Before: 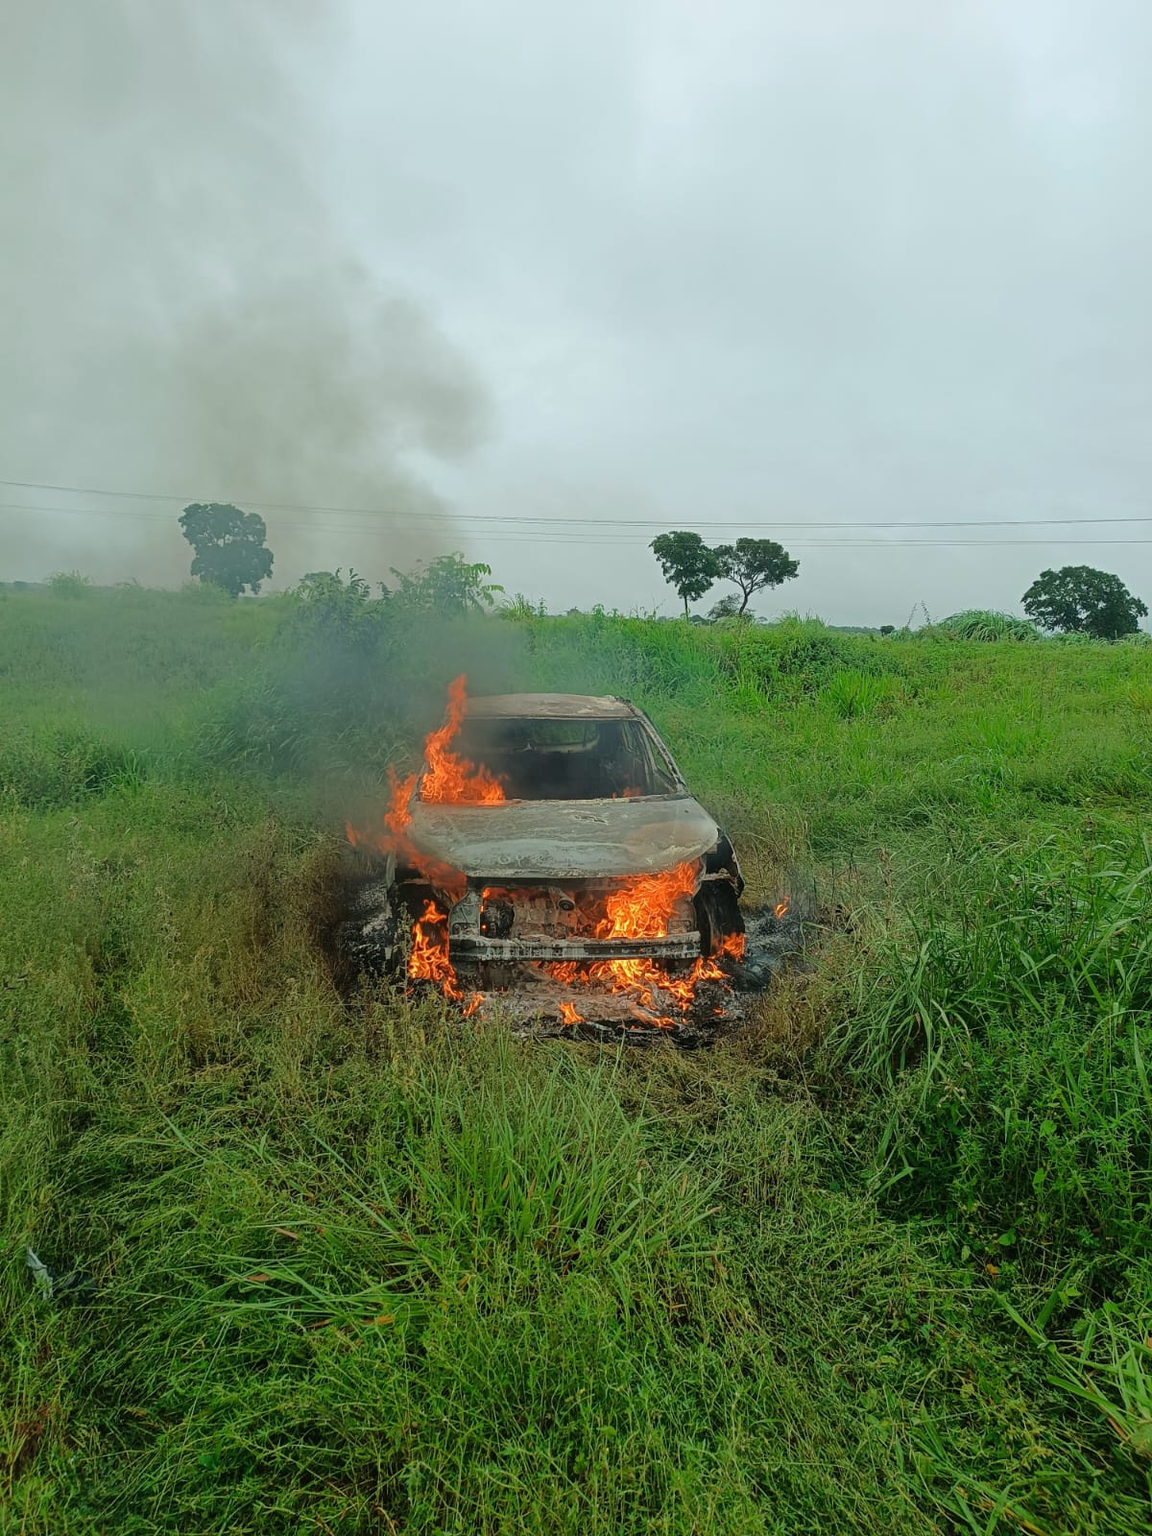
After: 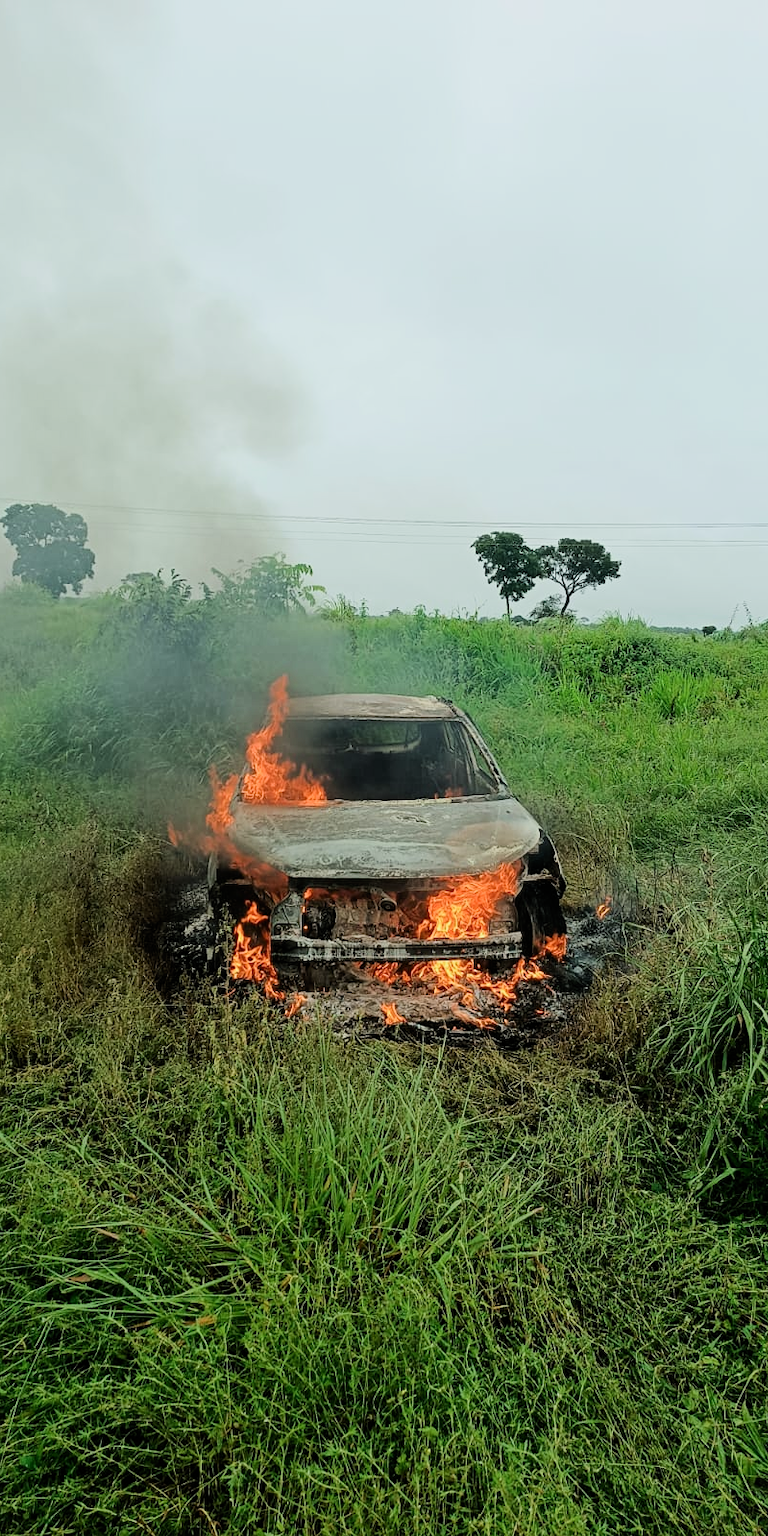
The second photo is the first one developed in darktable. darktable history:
contrast brightness saturation: contrast 0.244, brightness 0.094
crop and rotate: left 15.569%, right 17.696%
filmic rgb: middle gray luminance 29.22%, black relative exposure -10.23 EV, white relative exposure 5.5 EV, target black luminance 0%, hardness 3.92, latitude 2.21%, contrast 1.127, highlights saturation mix 4.66%, shadows ↔ highlights balance 15.31%
